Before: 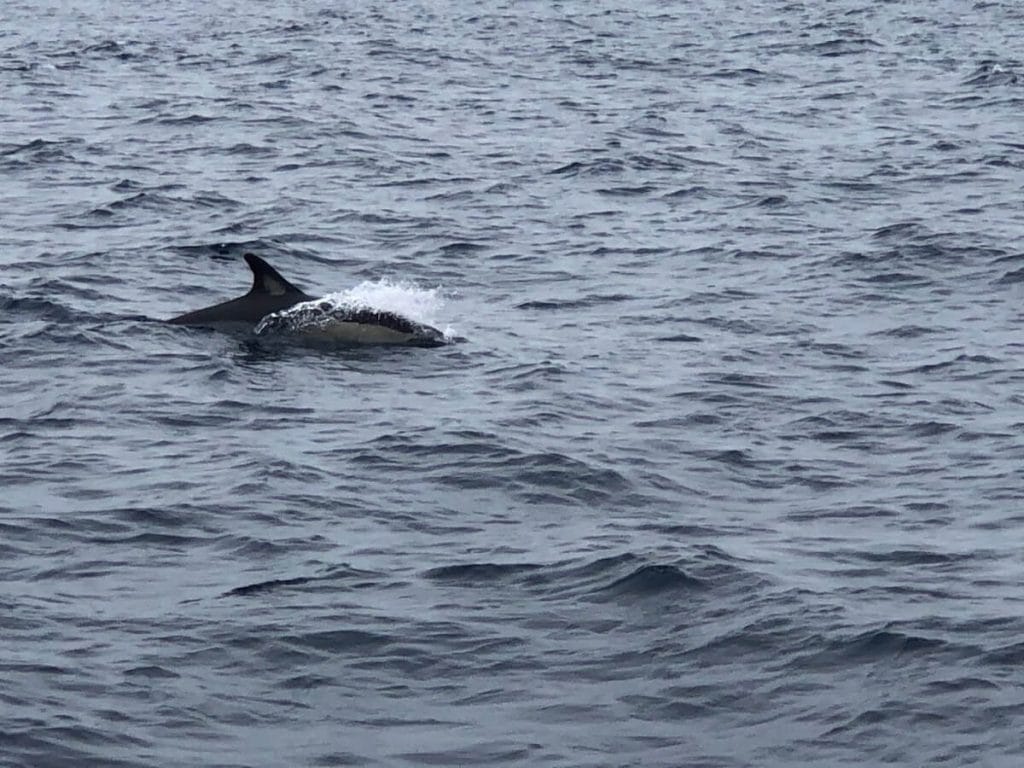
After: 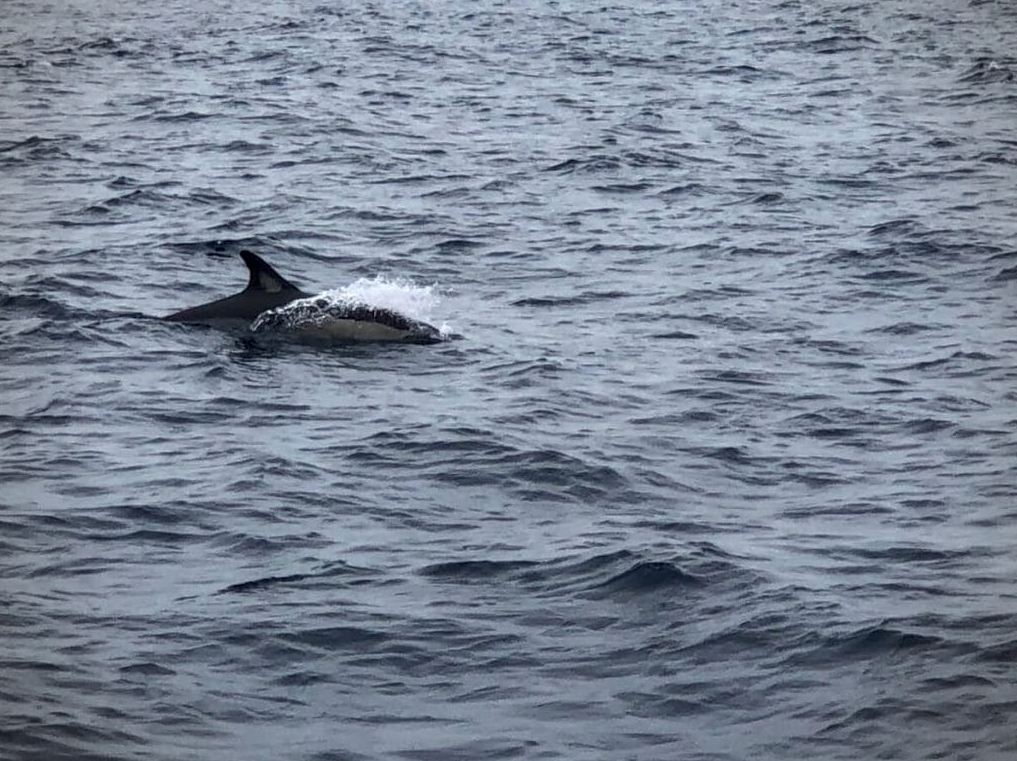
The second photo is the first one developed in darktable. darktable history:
vignetting: on, module defaults
crop: left 0.434%, top 0.485%, right 0.244%, bottom 0.386%
local contrast: on, module defaults
